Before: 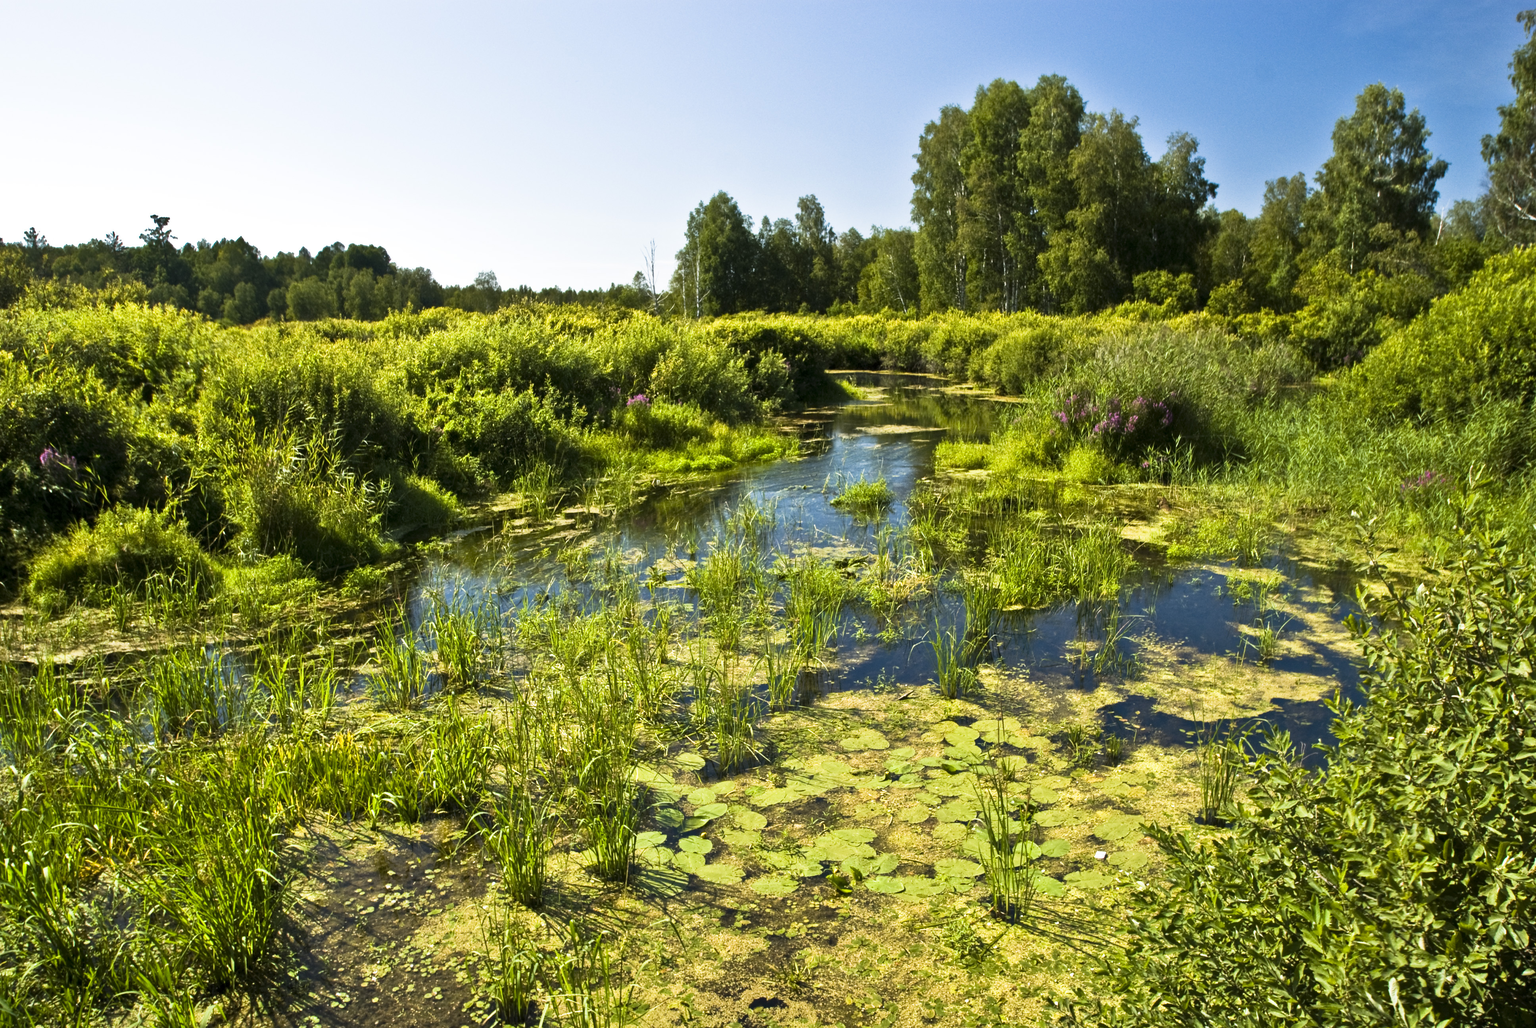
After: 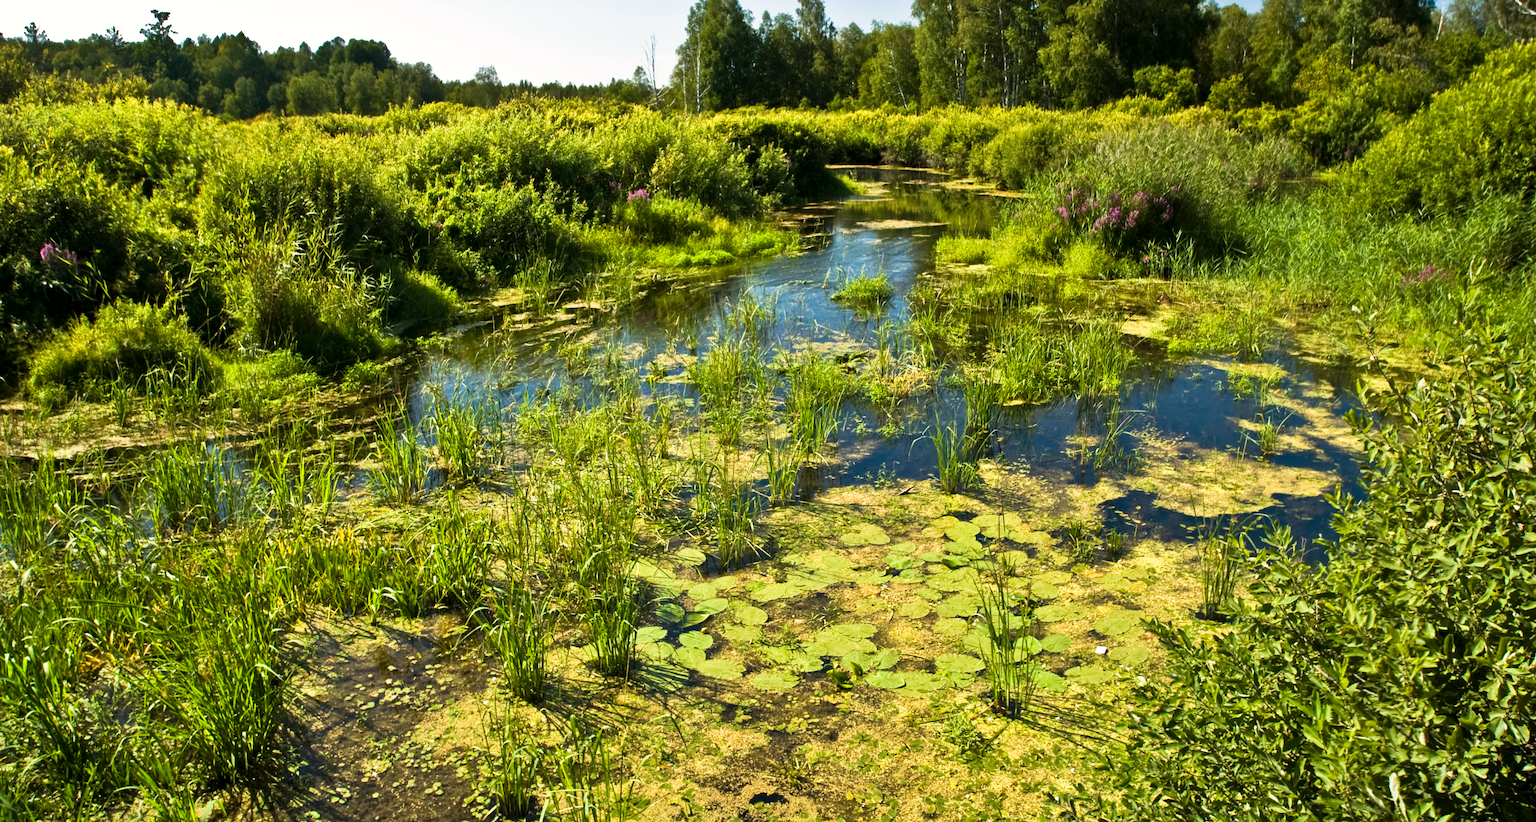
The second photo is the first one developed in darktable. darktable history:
crop and rotate: top 19.998%
white balance: red 1.009, blue 0.985
